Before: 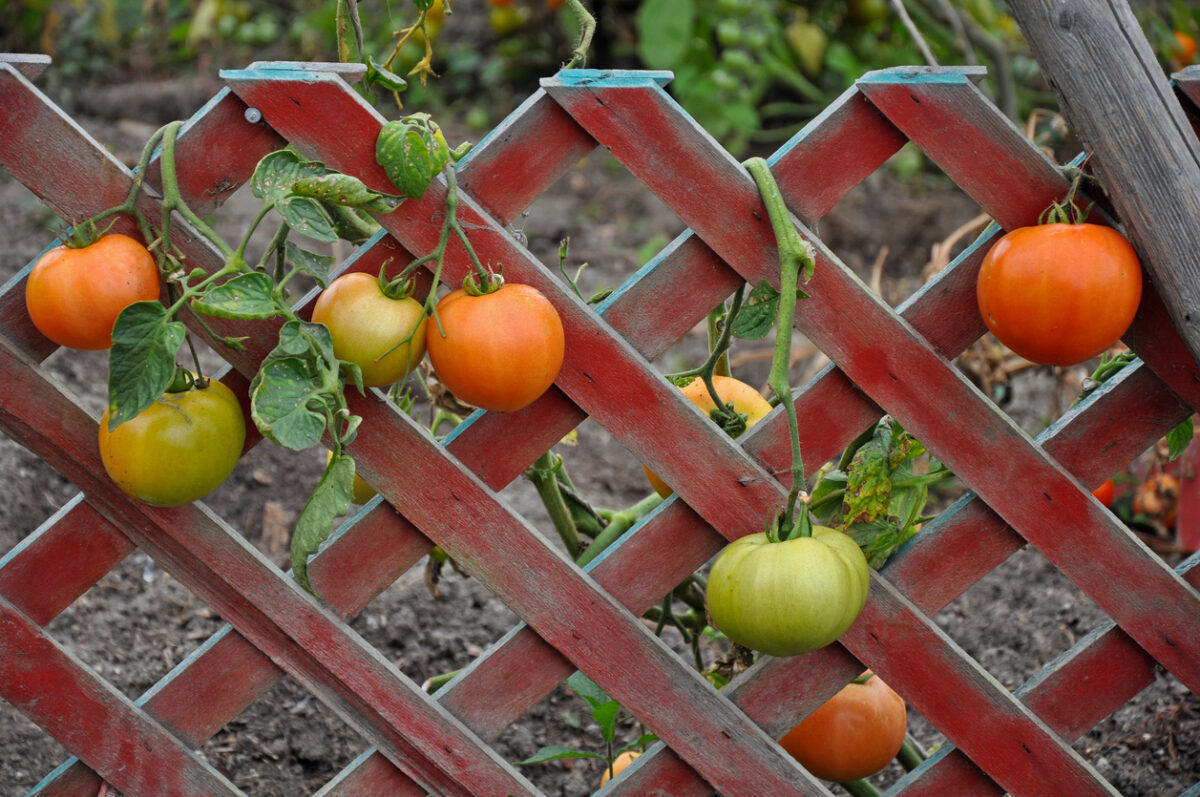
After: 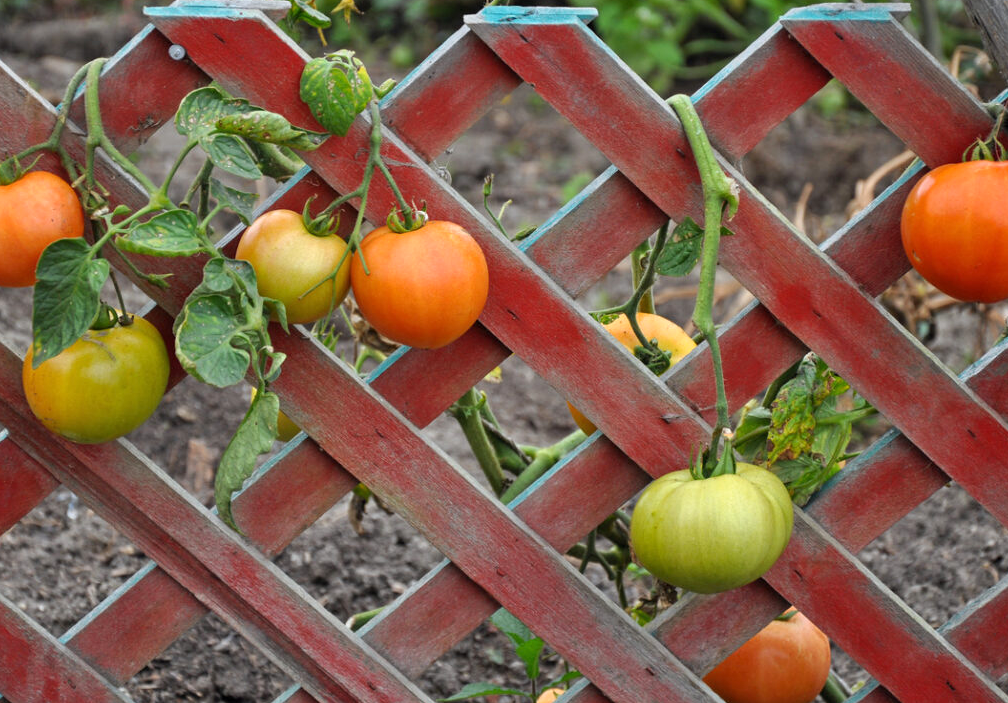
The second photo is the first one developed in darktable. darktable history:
exposure: exposure 0.299 EV, compensate highlight preservation false
crop: left 6.416%, top 7.978%, right 9.527%, bottom 3.744%
